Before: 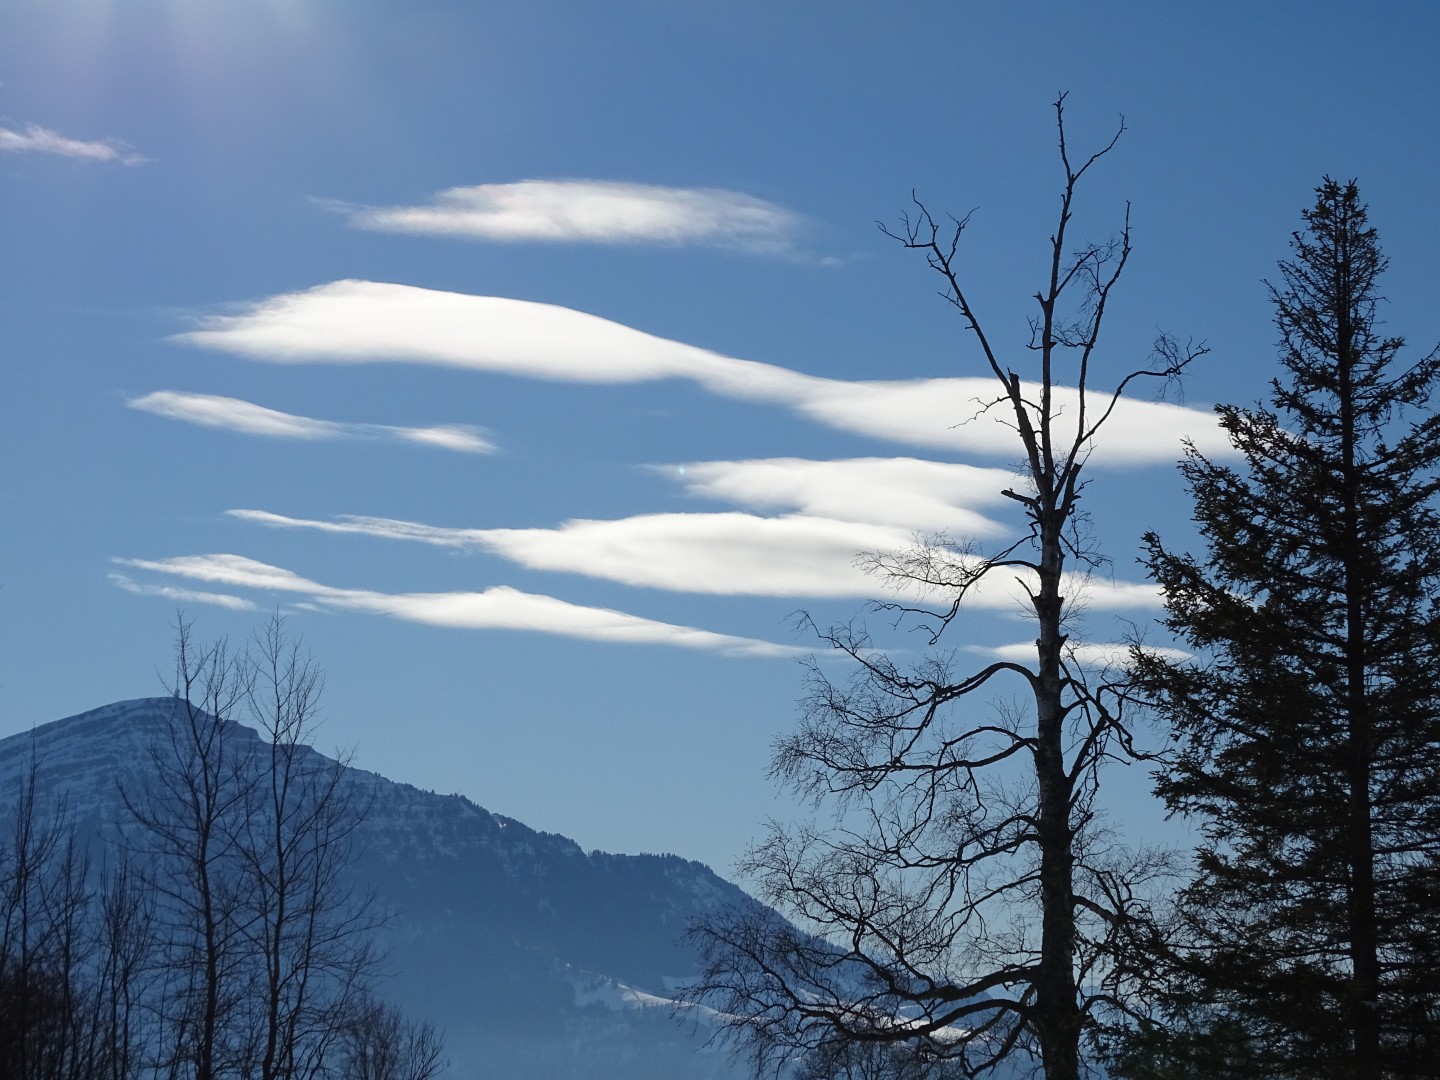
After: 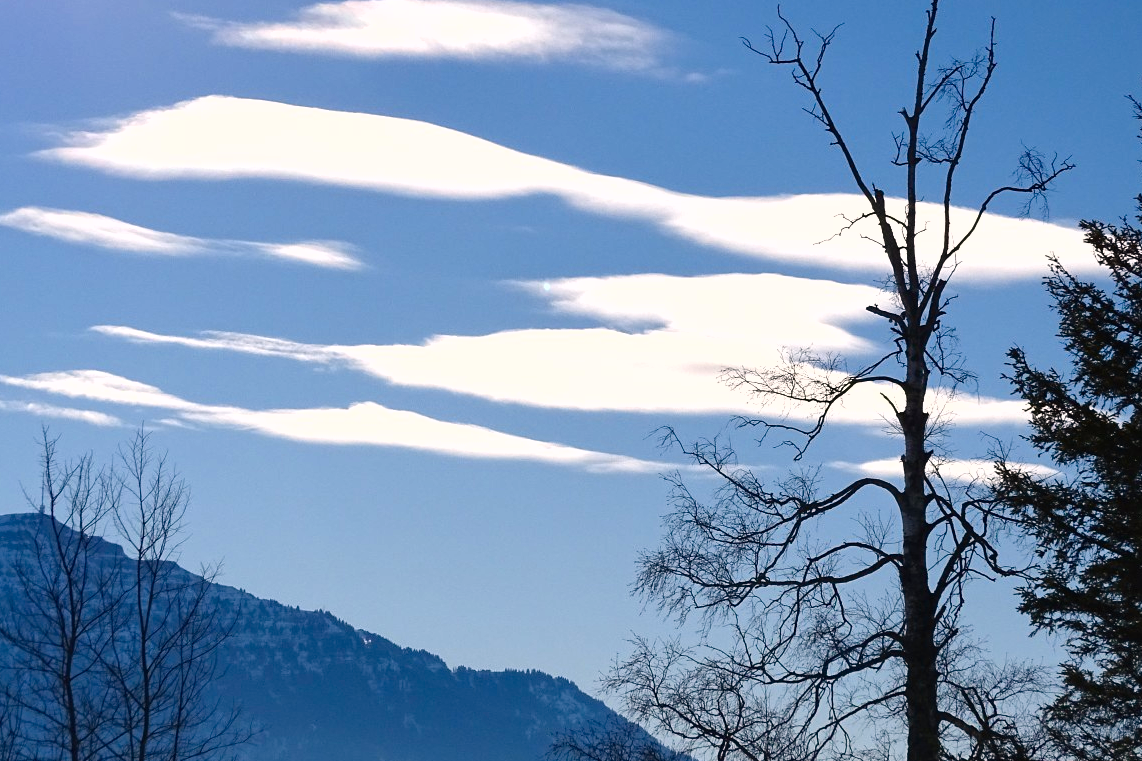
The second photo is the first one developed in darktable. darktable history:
contrast brightness saturation: contrast 0.035, saturation 0.158
crop: left 9.423%, top 17.116%, right 11.216%, bottom 12.373%
color balance rgb: shadows lift › chroma 0.659%, shadows lift › hue 112.97°, perceptual saturation grading › global saturation 25.861%, perceptual saturation grading › highlights -50.075%, perceptual saturation grading › shadows 30.711%, perceptual brilliance grading › global brilliance -4.945%, perceptual brilliance grading › highlights 23.867%, perceptual brilliance grading › mid-tones 7.363%, perceptual brilliance grading › shadows -4.665%
shadows and highlights: shadows 29.32, highlights -29.03, highlights color adjustment 0.708%, low approximation 0.01, soften with gaussian
color correction: highlights a* 5.93, highlights b* 4.71
